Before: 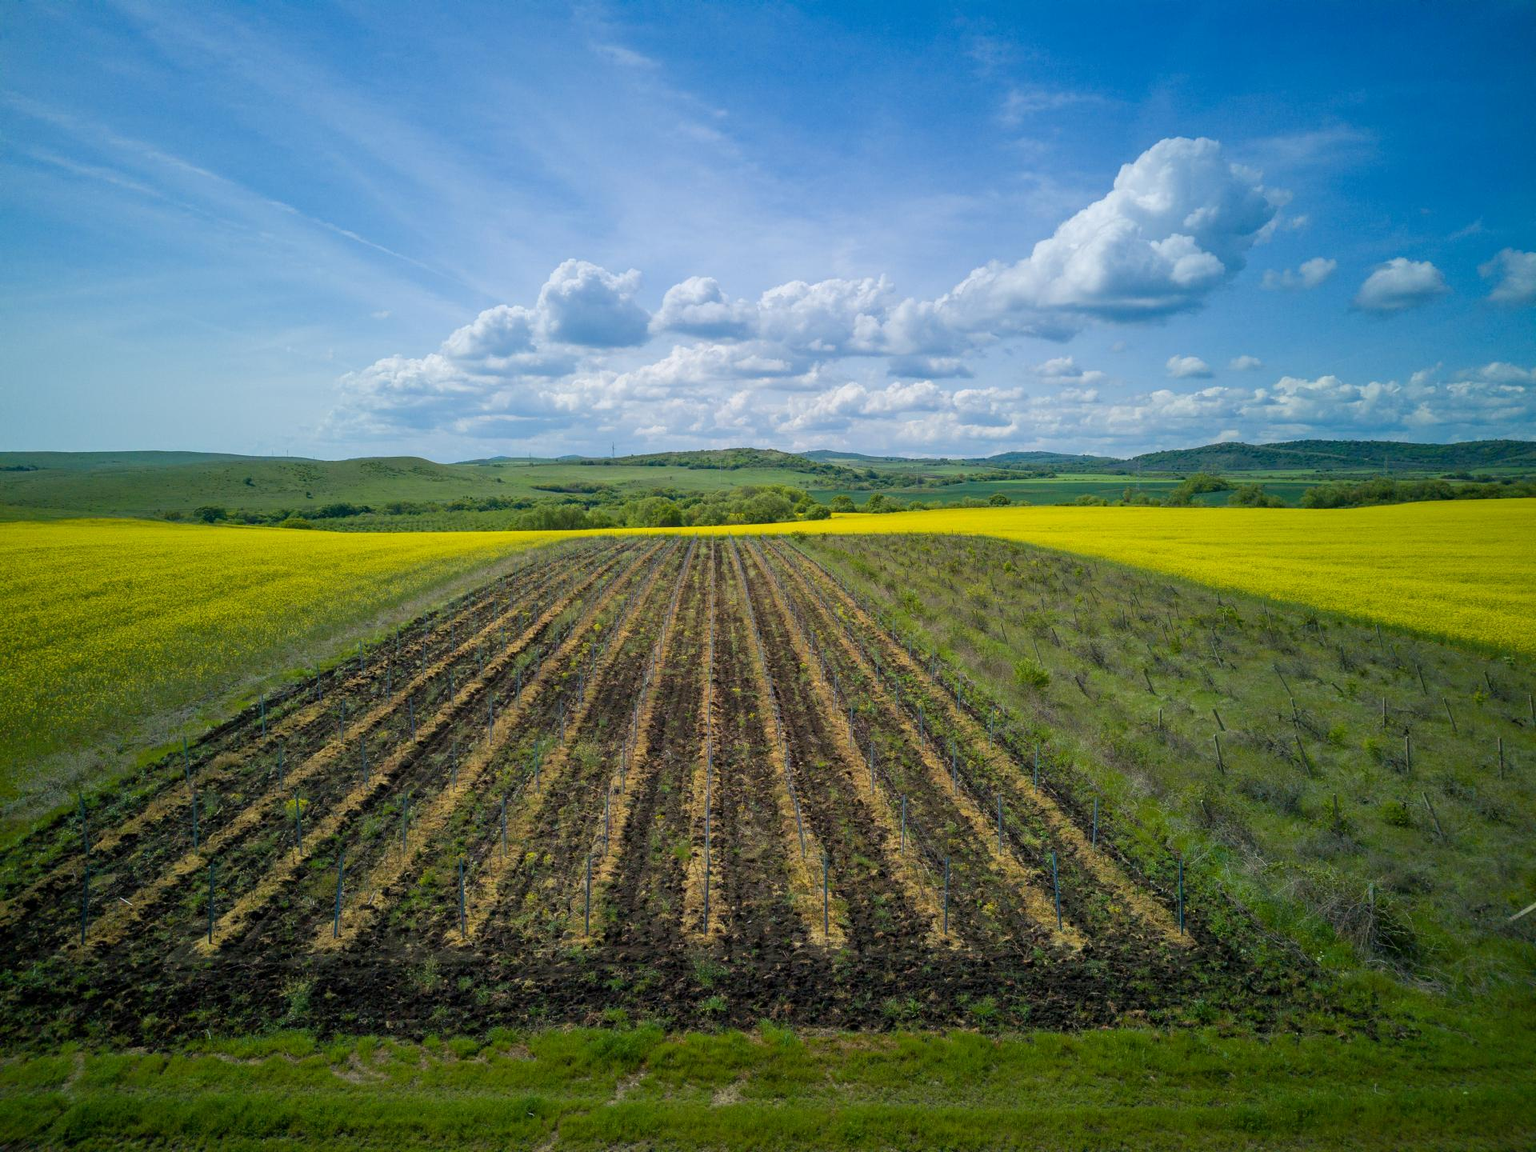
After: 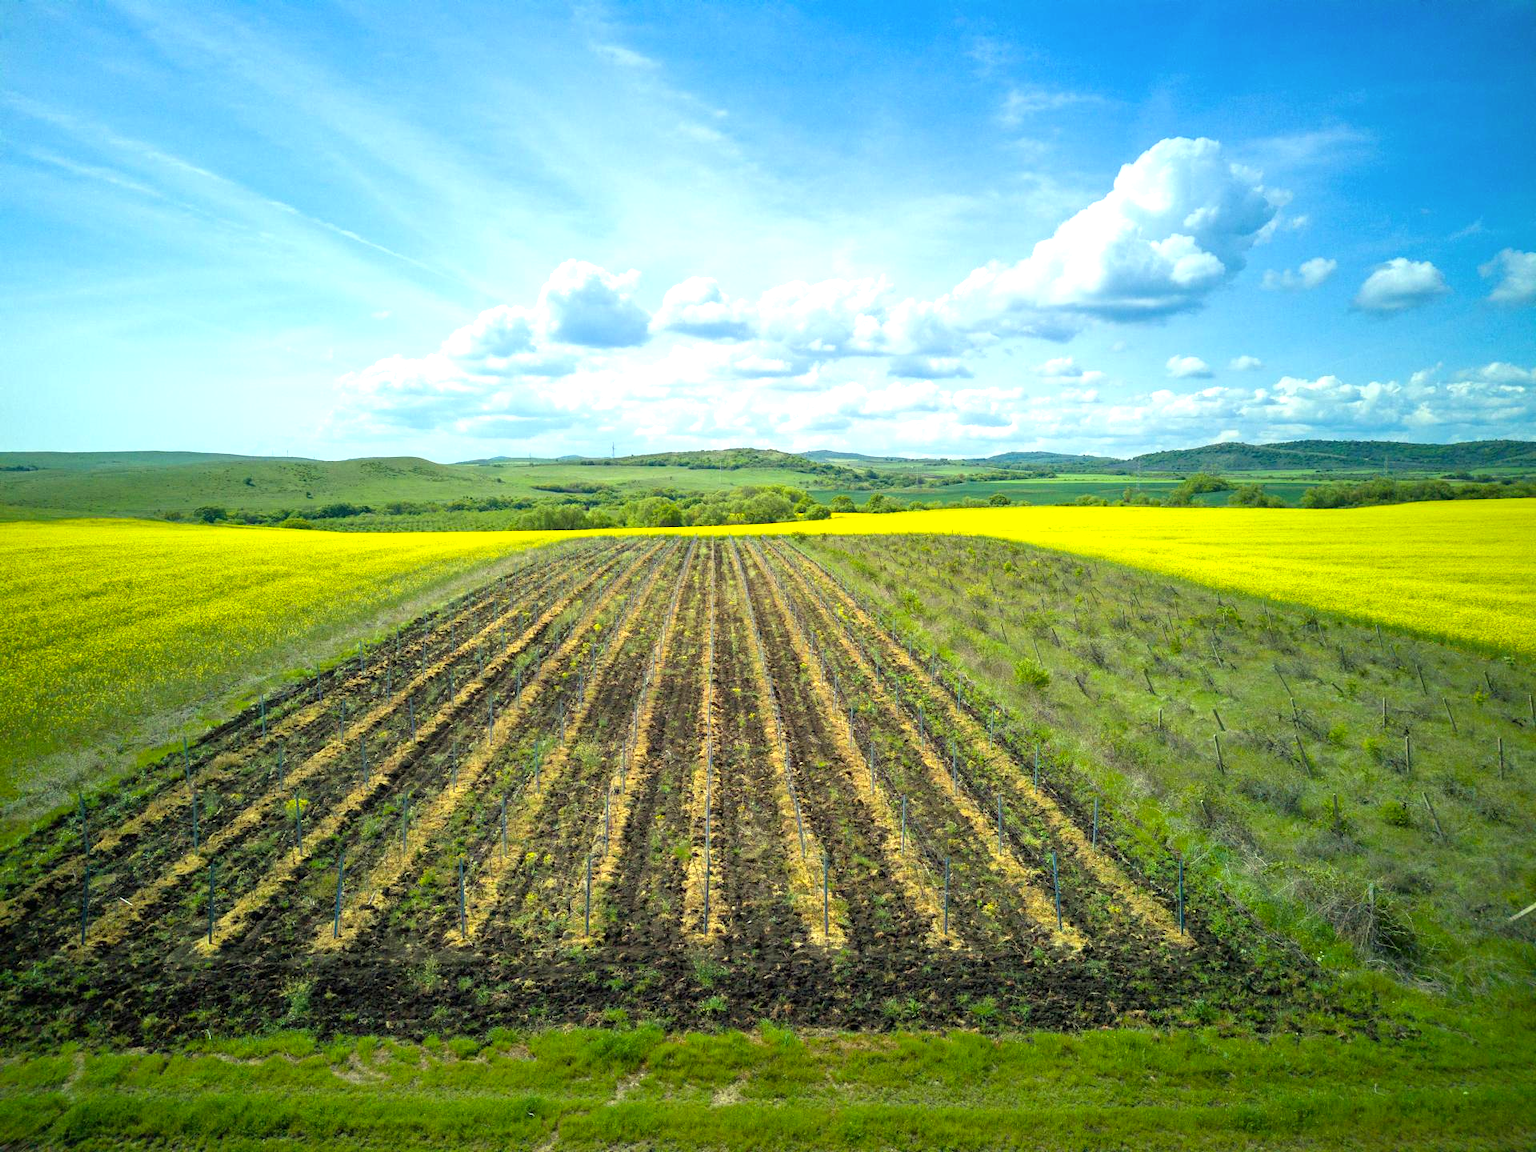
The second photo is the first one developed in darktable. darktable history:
exposure: black level correction 0, exposure 1.1 EV, compensate exposure bias true, compensate highlight preservation false
color correction: highlights a* -5.94, highlights b* 11.19
